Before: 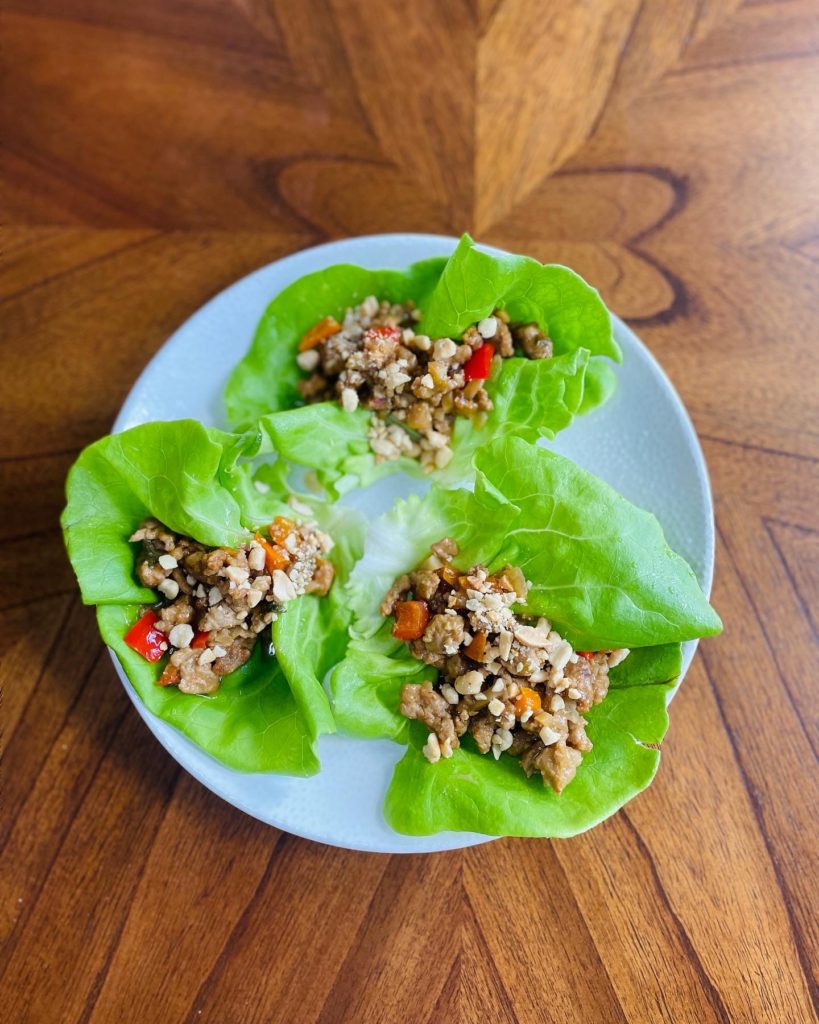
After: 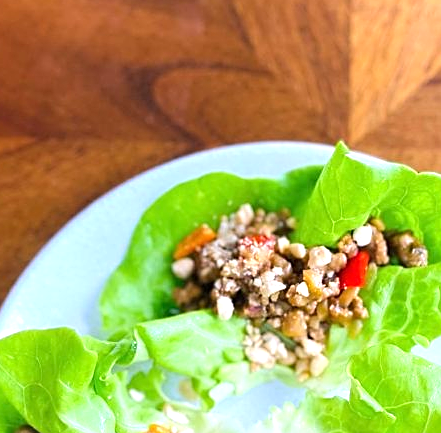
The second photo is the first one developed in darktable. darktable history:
tone equalizer: on, module defaults
exposure: black level correction 0, exposure 0.7 EV, compensate exposure bias true, compensate highlight preservation false
sharpen: on, module defaults
white balance: red 1.05, blue 1.072
crop: left 15.306%, top 9.065%, right 30.789%, bottom 48.638%
